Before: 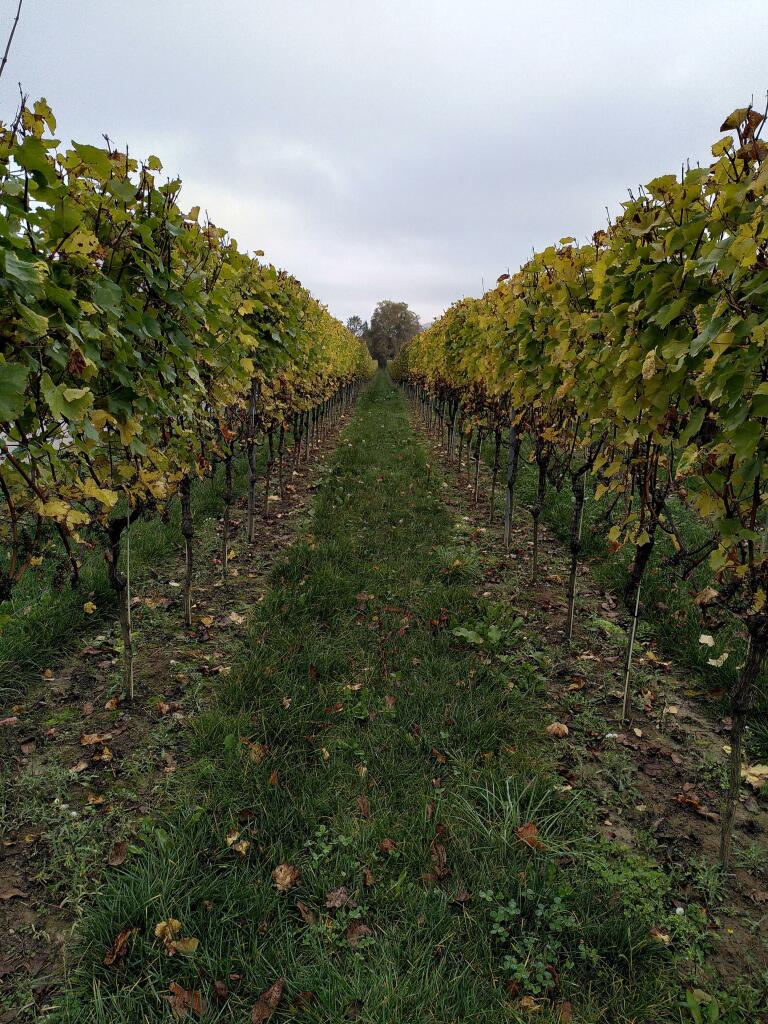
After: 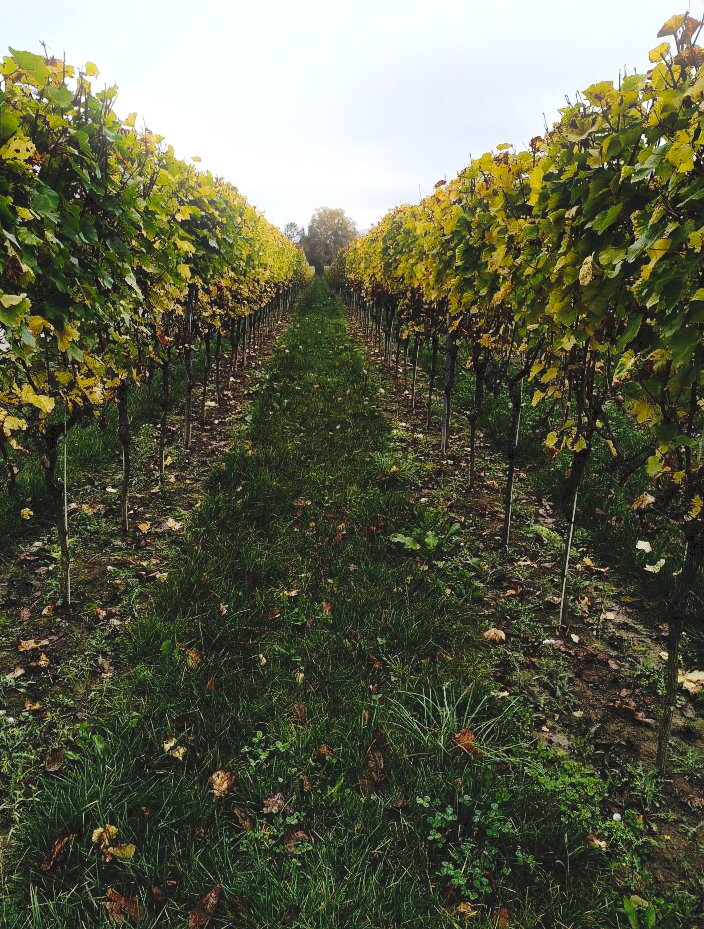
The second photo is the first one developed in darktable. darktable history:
tone equalizer: -8 EV -0.417 EV, -7 EV -0.389 EV, -6 EV -0.333 EV, -5 EV -0.222 EV, -3 EV 0.222 EV, -2 EV 0.333 EV, -1 EV 0.389 EV, +0 EV 0.417 EV, edges refinement/feathering 500, mask exposure compensation -1.57 EV, preserve details no
bloom: size 9%, threshold 100%, strength 7%
crop and rotate: left 8.262%, top 9.226%
tone curve: curves: ch0 [(0, 0) (0.003, 0.096) (0.011, 0.097) (0.025, 0.096) (0.044, 0.099) (0.069, 0.109) (0.1, 0.129) (0.136, 0.149) (0.177, 0.176) (0.224, 0.22) (0.277, 0.288) (0.335, 0.385) (0.399, 0.49) (0.468, 0.581) (0.543, 0.661) (0.623, 0.729) (0.709, 0.79) (0.801, 0.849) (0.898, 0.912) (1, 1)], preserve colors none
